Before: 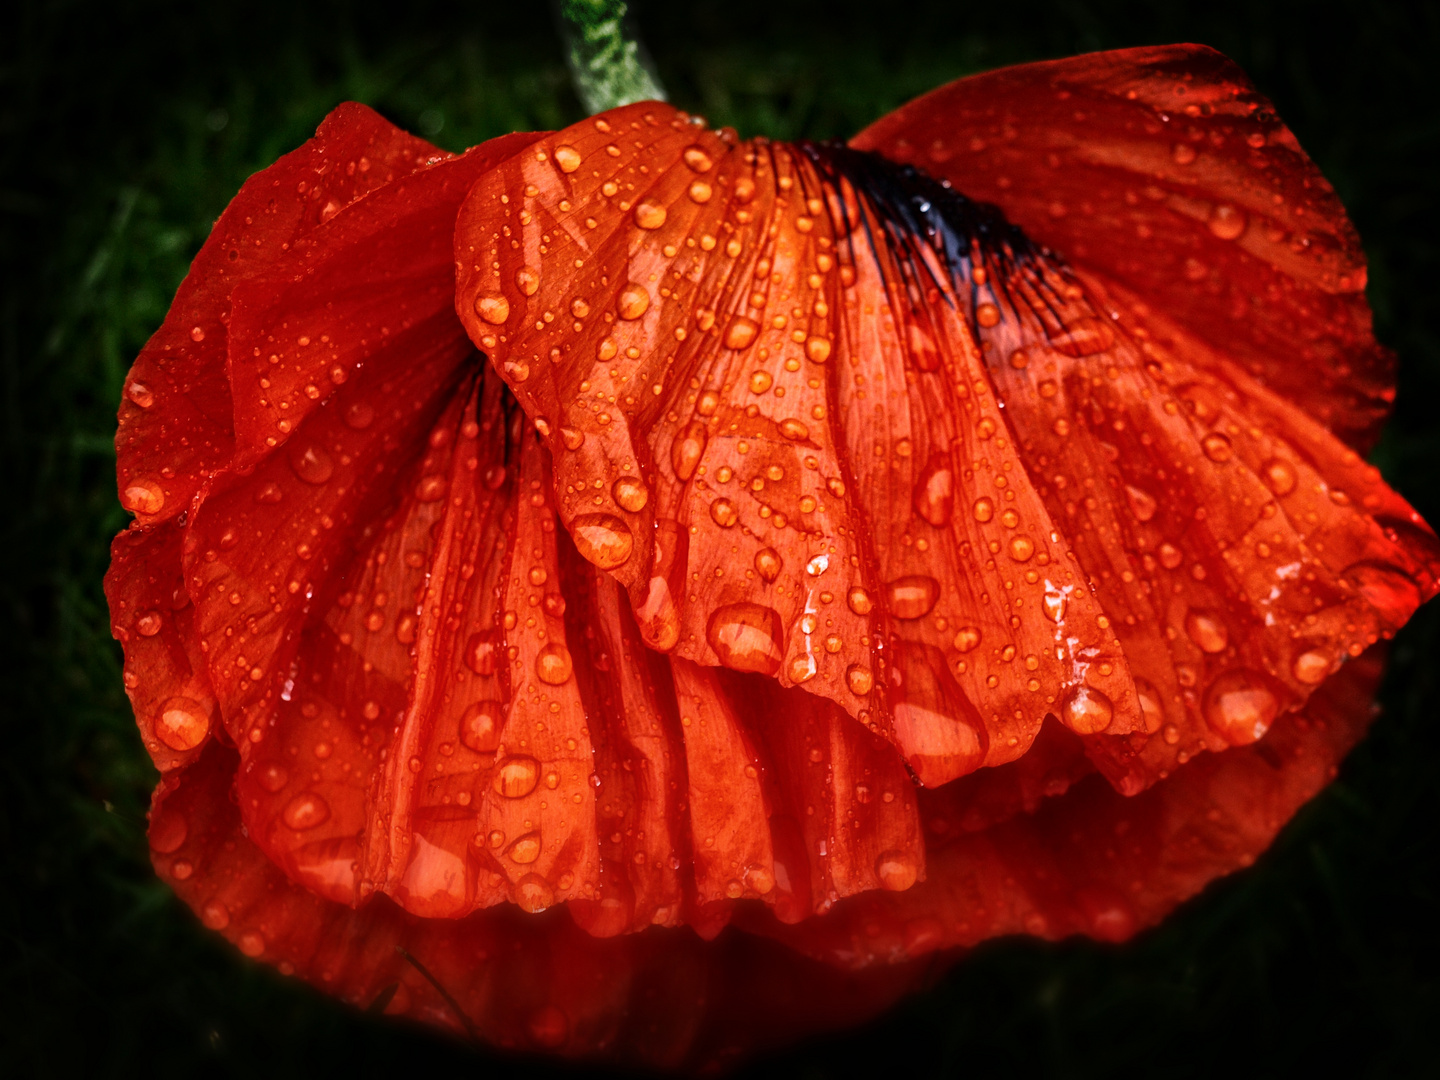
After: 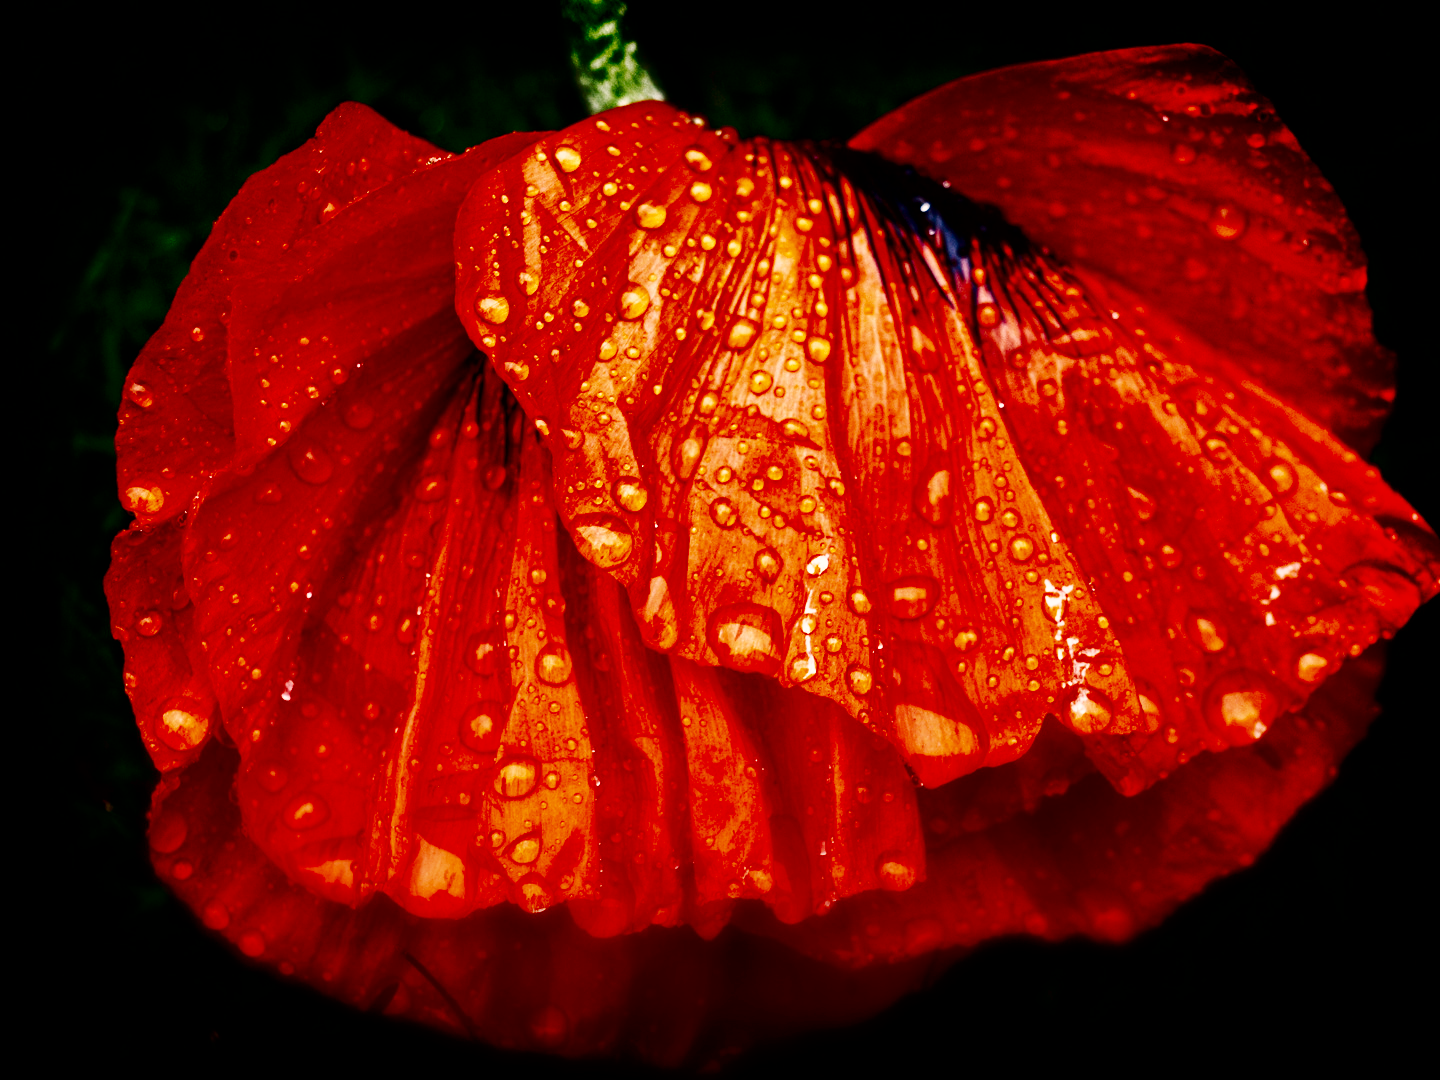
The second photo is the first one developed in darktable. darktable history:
base curve: curves: ch0 [(0, 0) (0.007, 0.004) (0.027, 0.03) (0.046, 0.07) (0.207, 0.54) (0.442, 0.872) (0.673, 0.972) (1, 1)], preserve colors none
color correction: highlights a* 3.84, highlights b* 5.07
contrast brightness saturation: brightness -0.52
